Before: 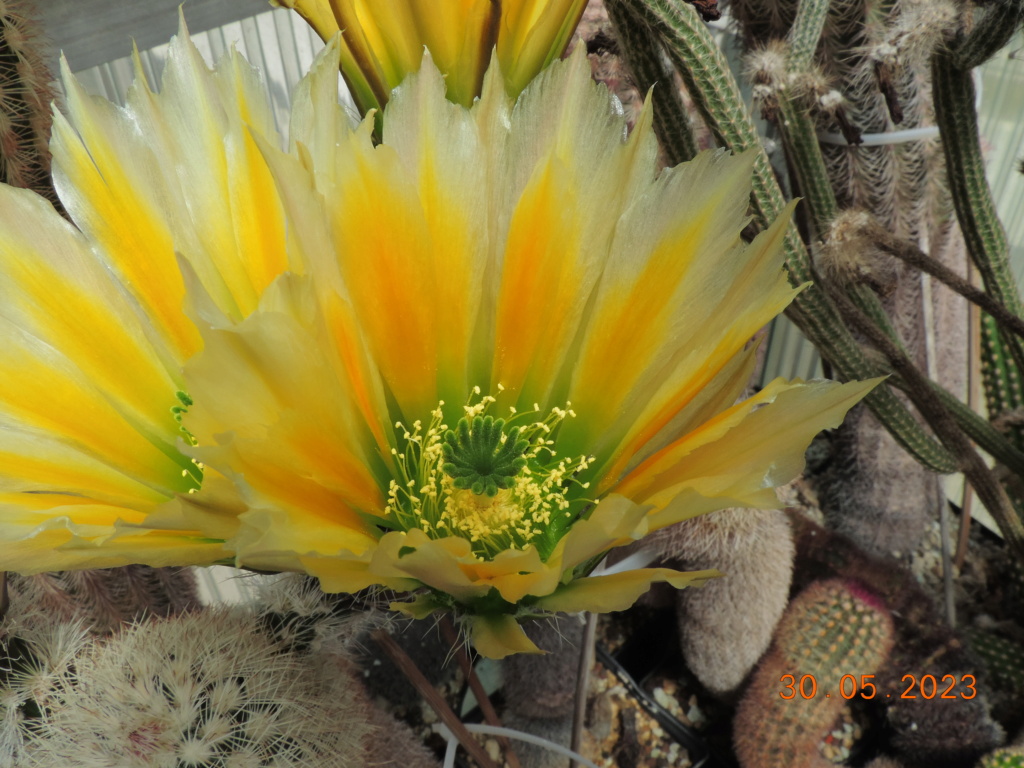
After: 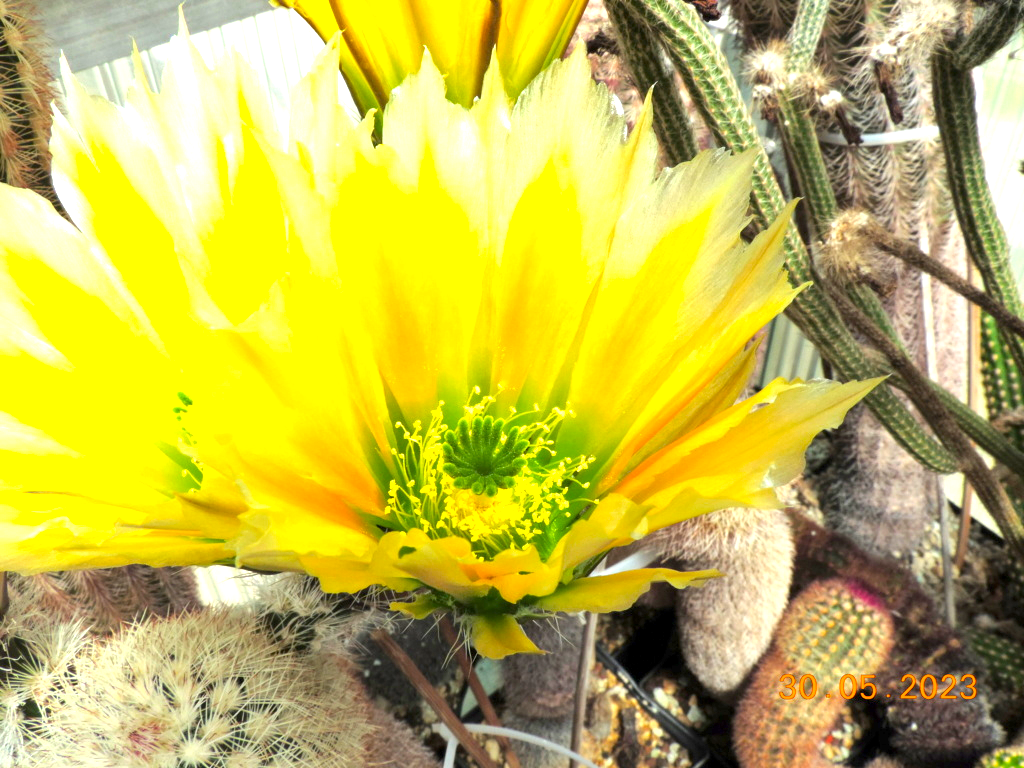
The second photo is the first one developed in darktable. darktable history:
exposure: black level correction 0.001, exposure 1.646 EV, compensate exposure bias true, compensate highlight preservation false
color balance rgb: perceptual saturation grading › global saturation 20%, global vibrance 20%
local contrast: highlights 100%, shadows 100%, detail 120%, midtone range 0.2
